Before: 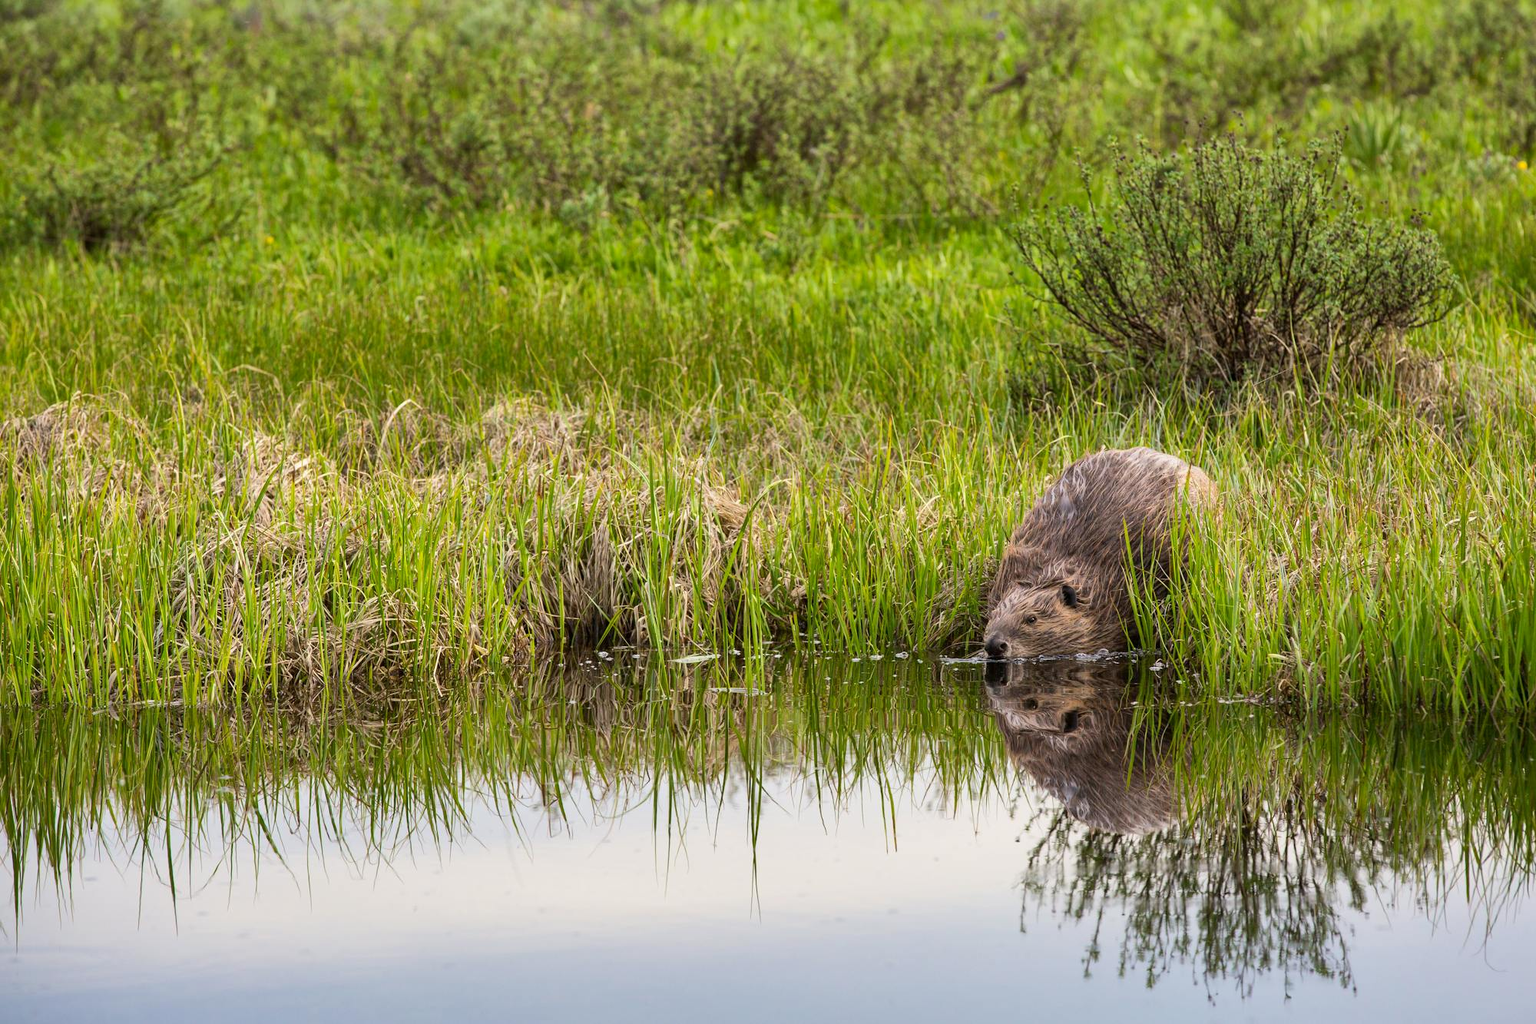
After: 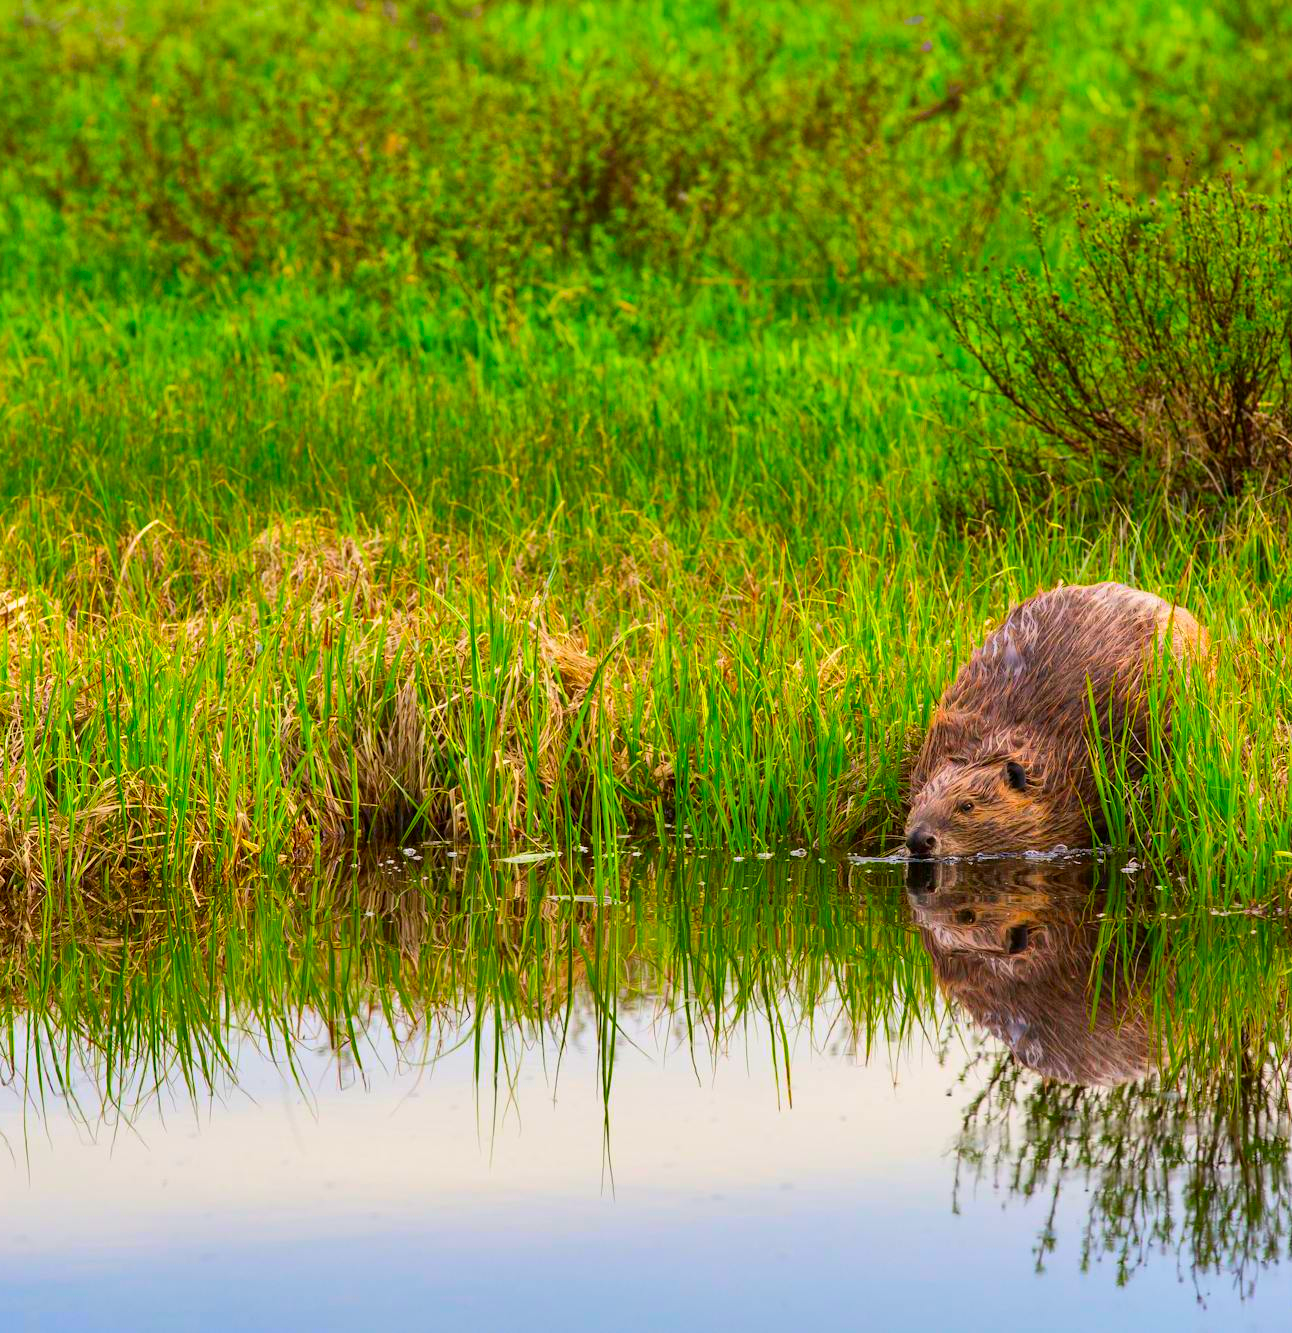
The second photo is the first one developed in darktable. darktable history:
crop and rotate: left 18.832%, right 16.541%
color correction: highlights b* 0.046, saturation 2.19
